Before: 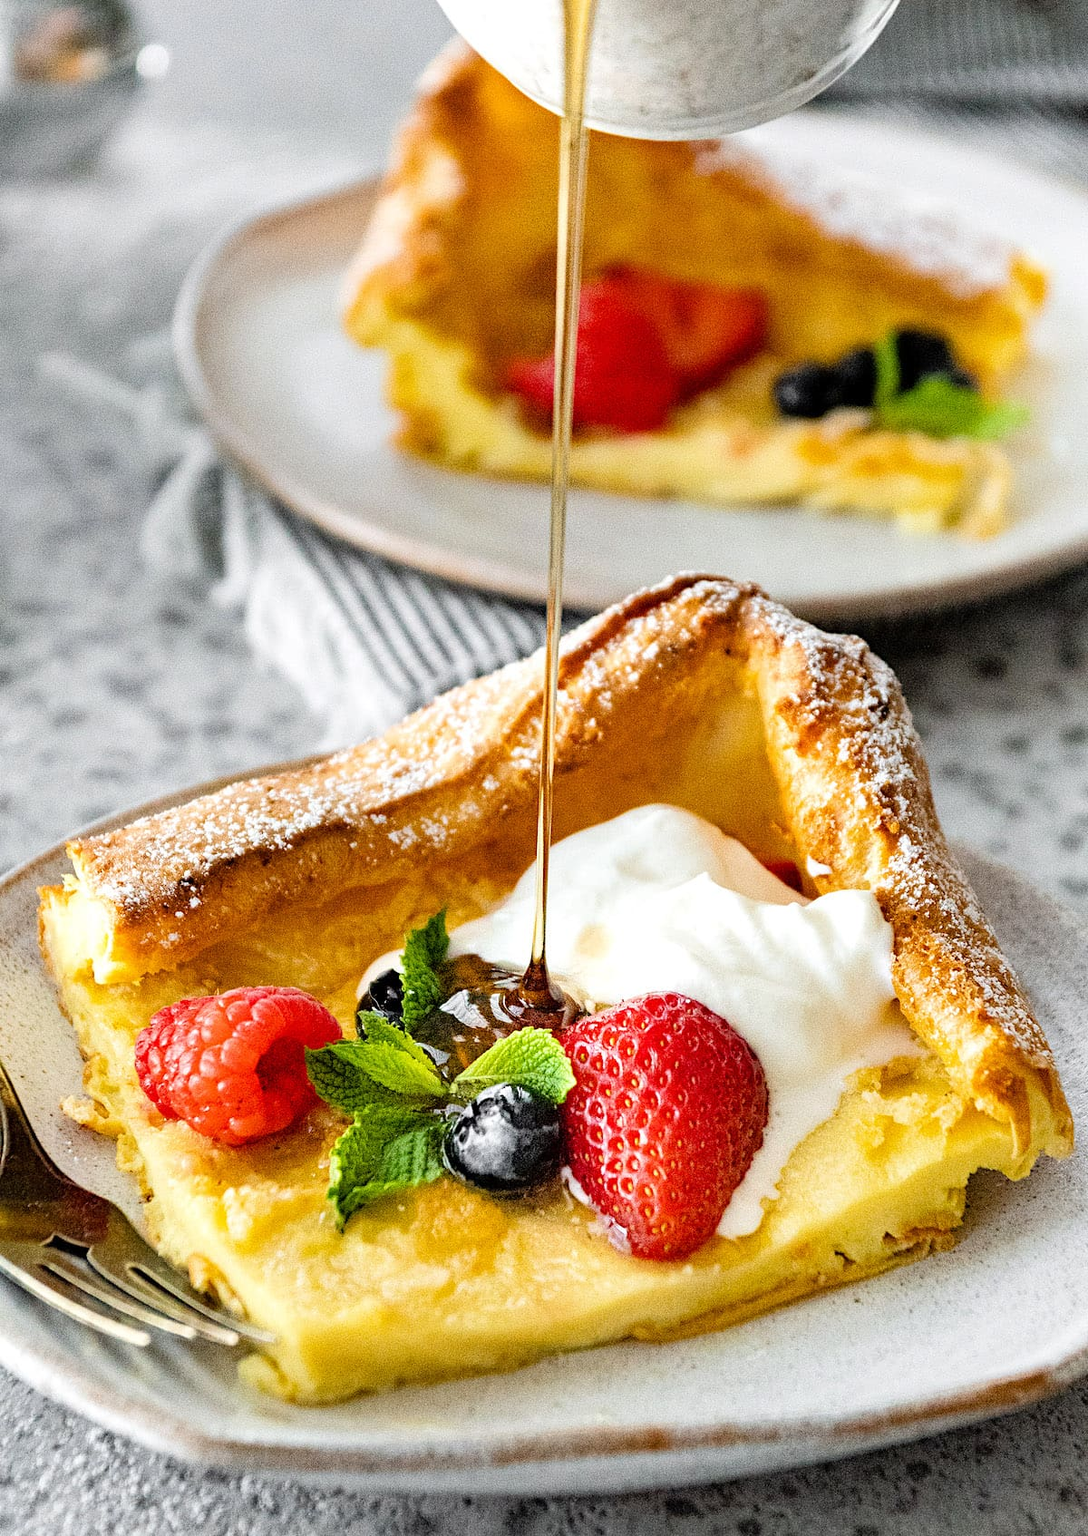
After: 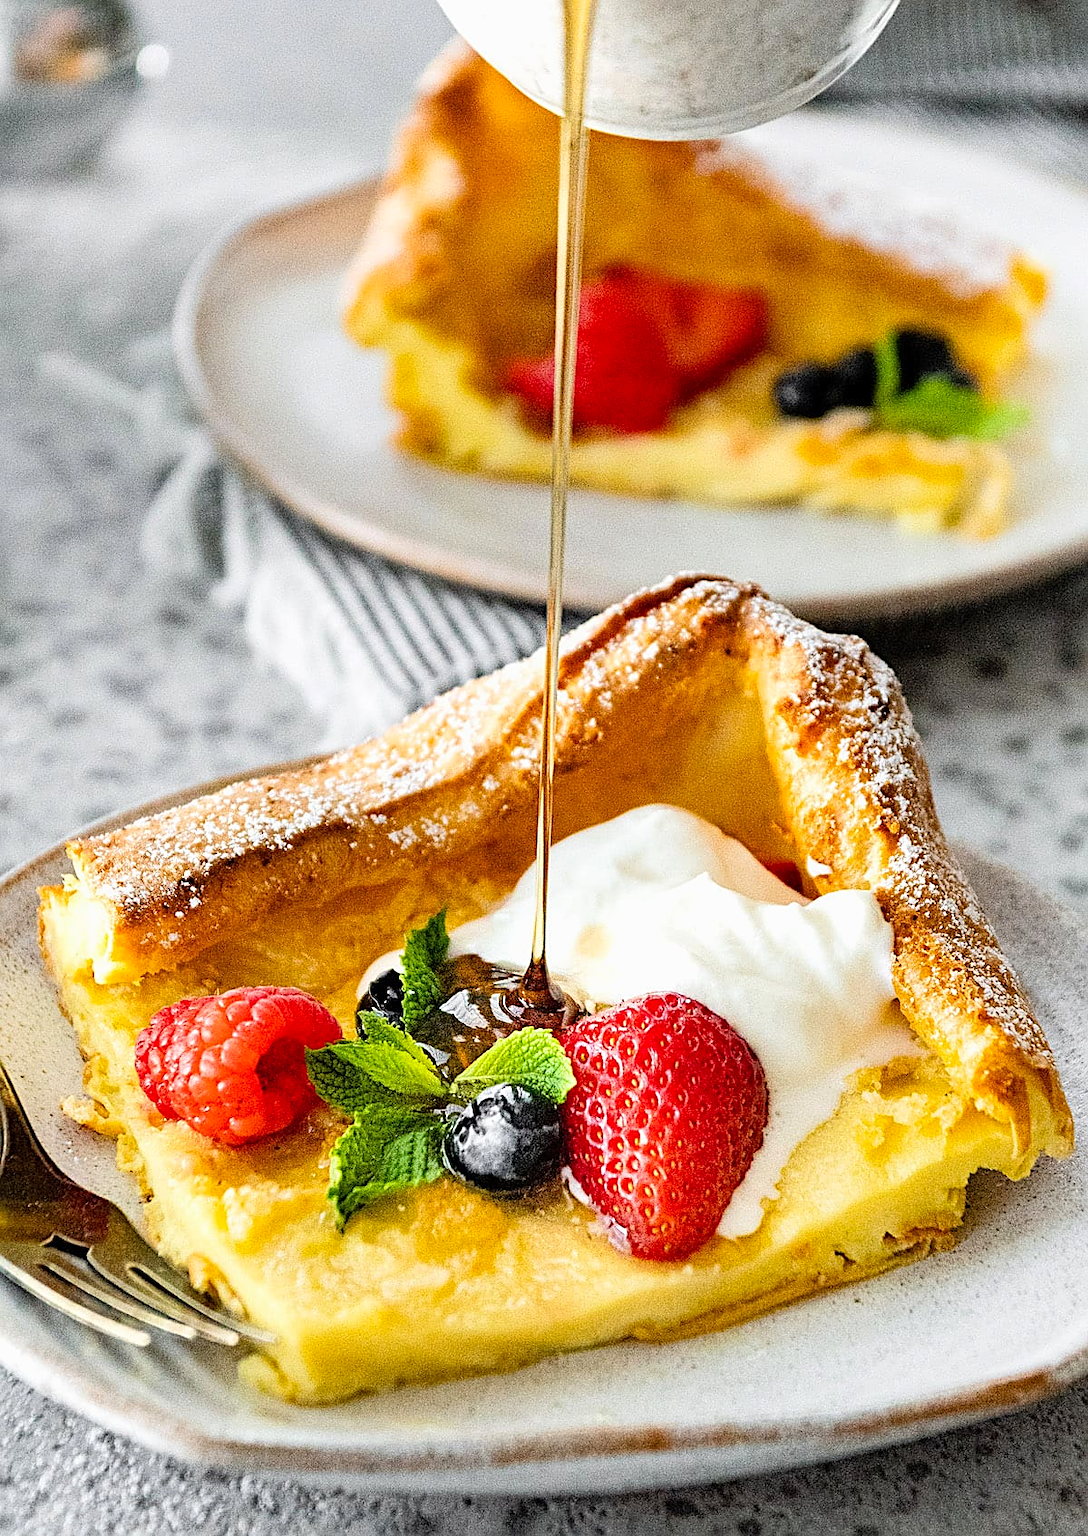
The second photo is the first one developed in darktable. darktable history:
exposure: exposure -0.044 EV, compensate exposure bias true, compensate highlight preservation false
contrast brightness saturation: contrast 0.101, brightness 0.036, saturation 0.091
sharpen: on, module defaults
